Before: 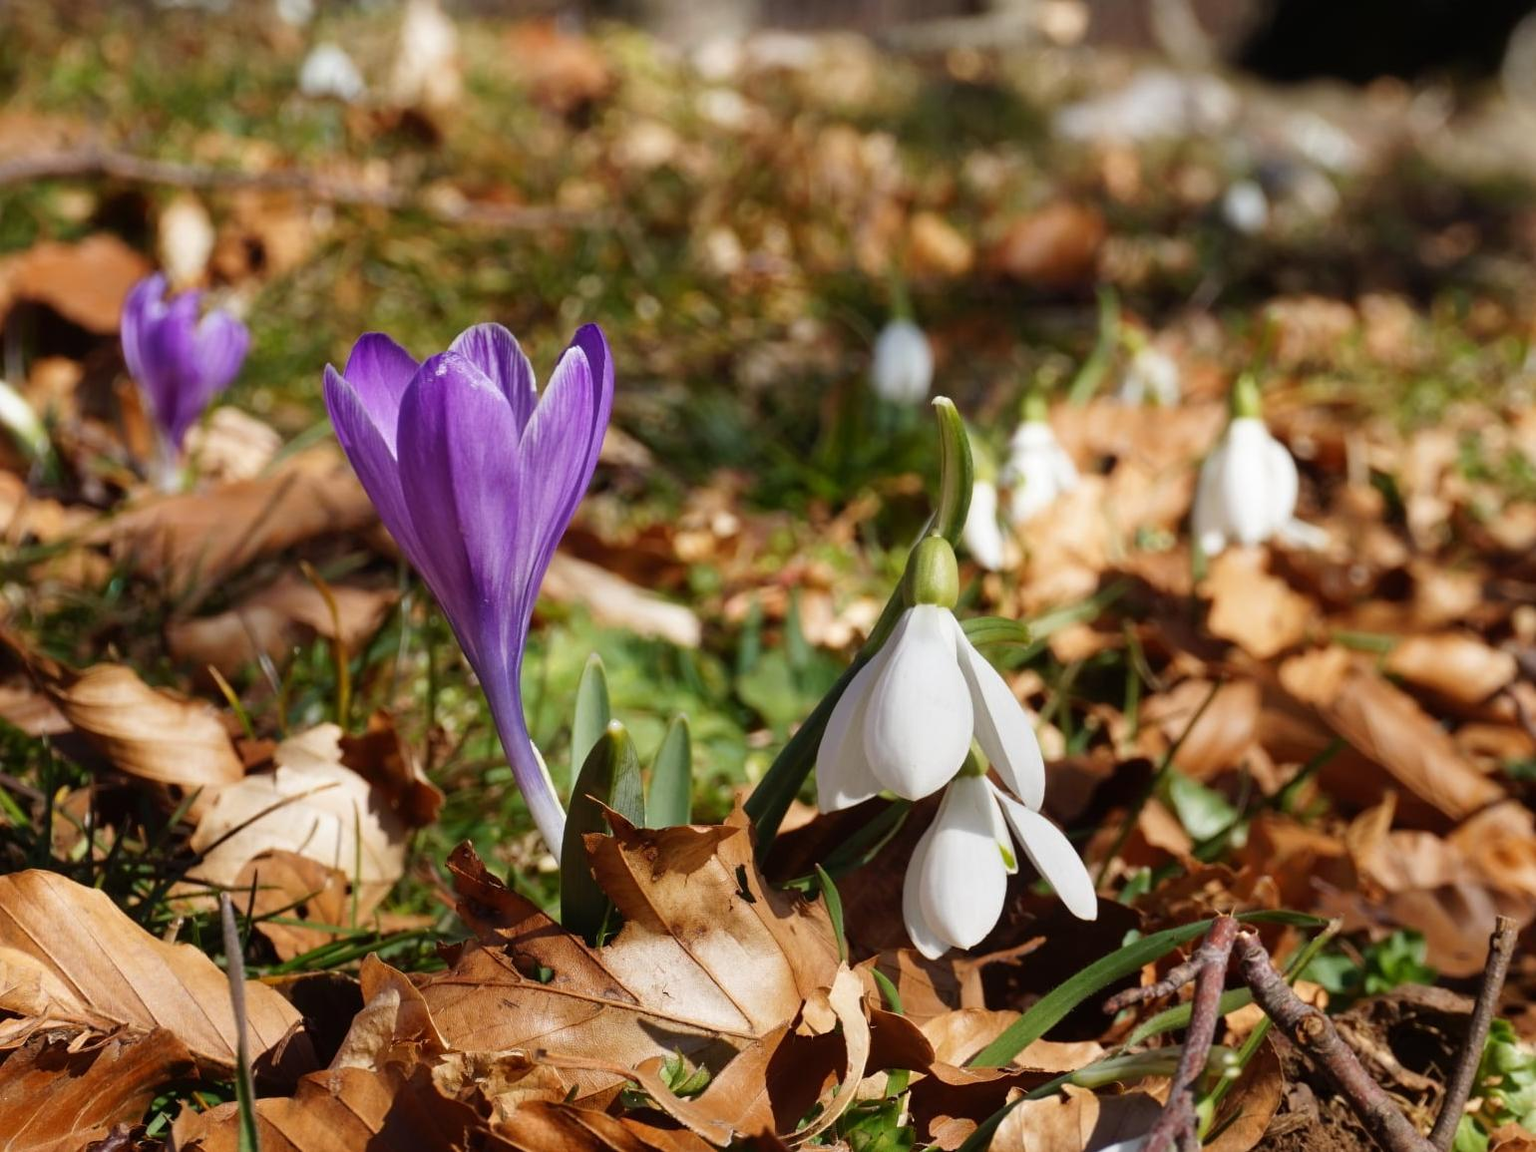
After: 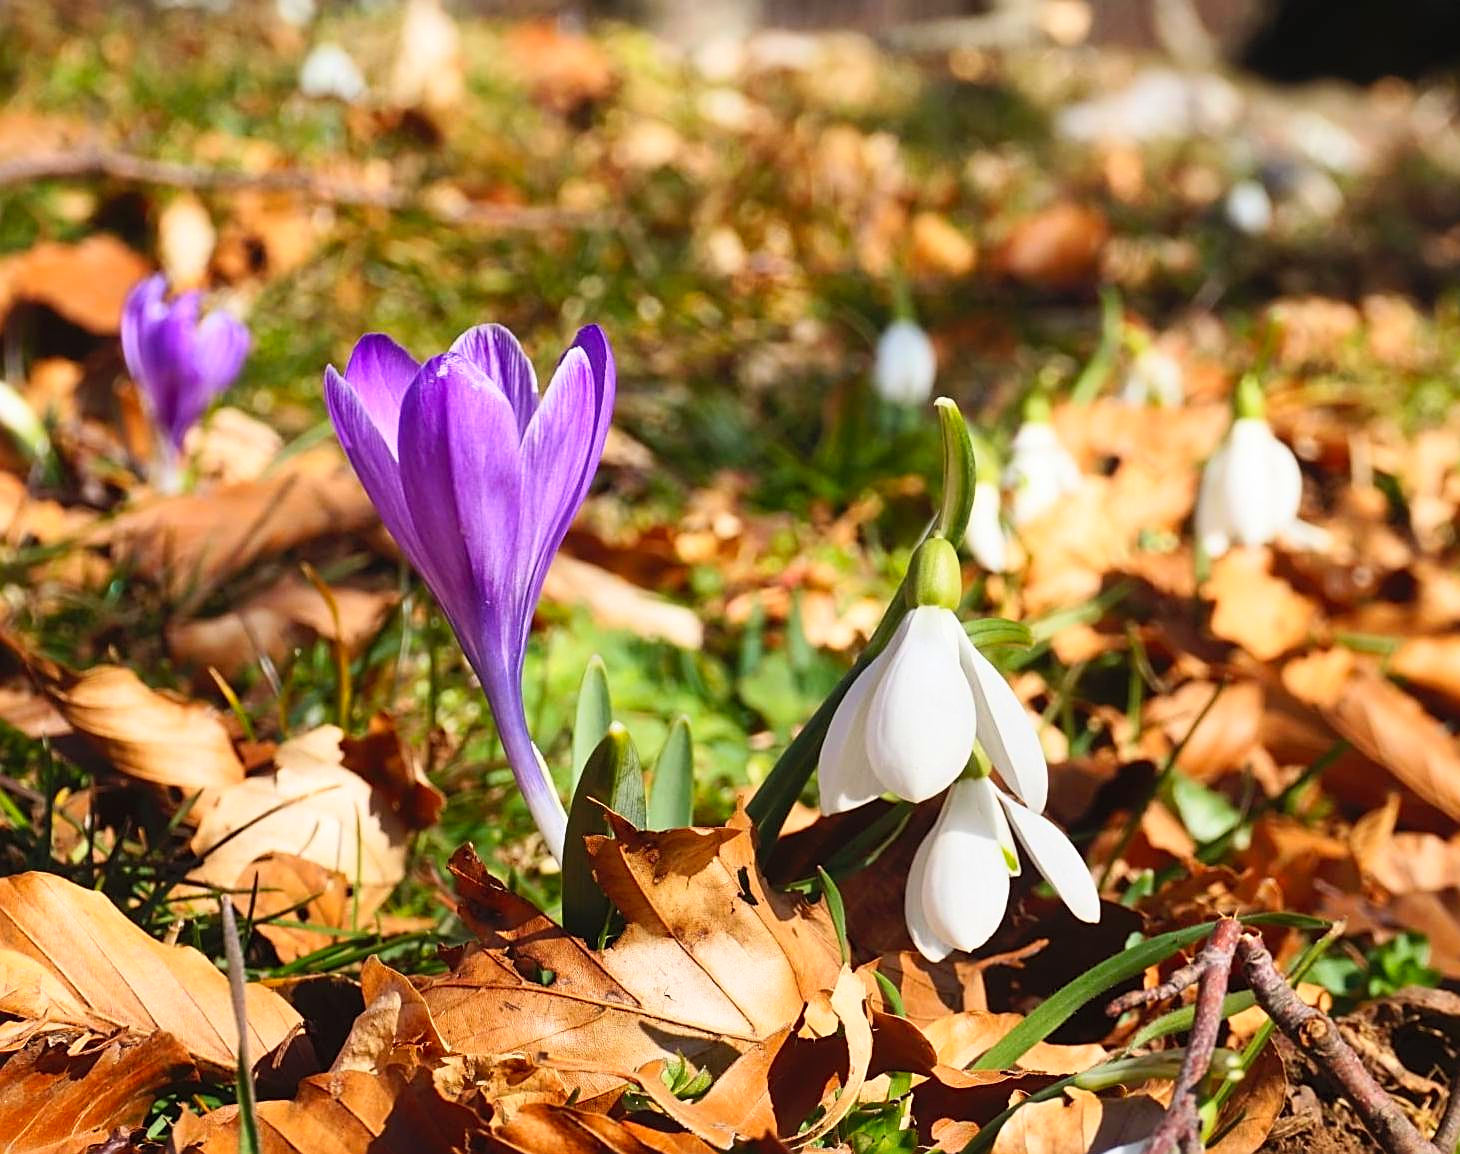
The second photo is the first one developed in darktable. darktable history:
contrast brightness saturation: contrast 0.24, brightness 0.26, saturation 0.39
white balance: emerald 1
sharpen: amount 0.6
crop and rotate: right 5.167%
